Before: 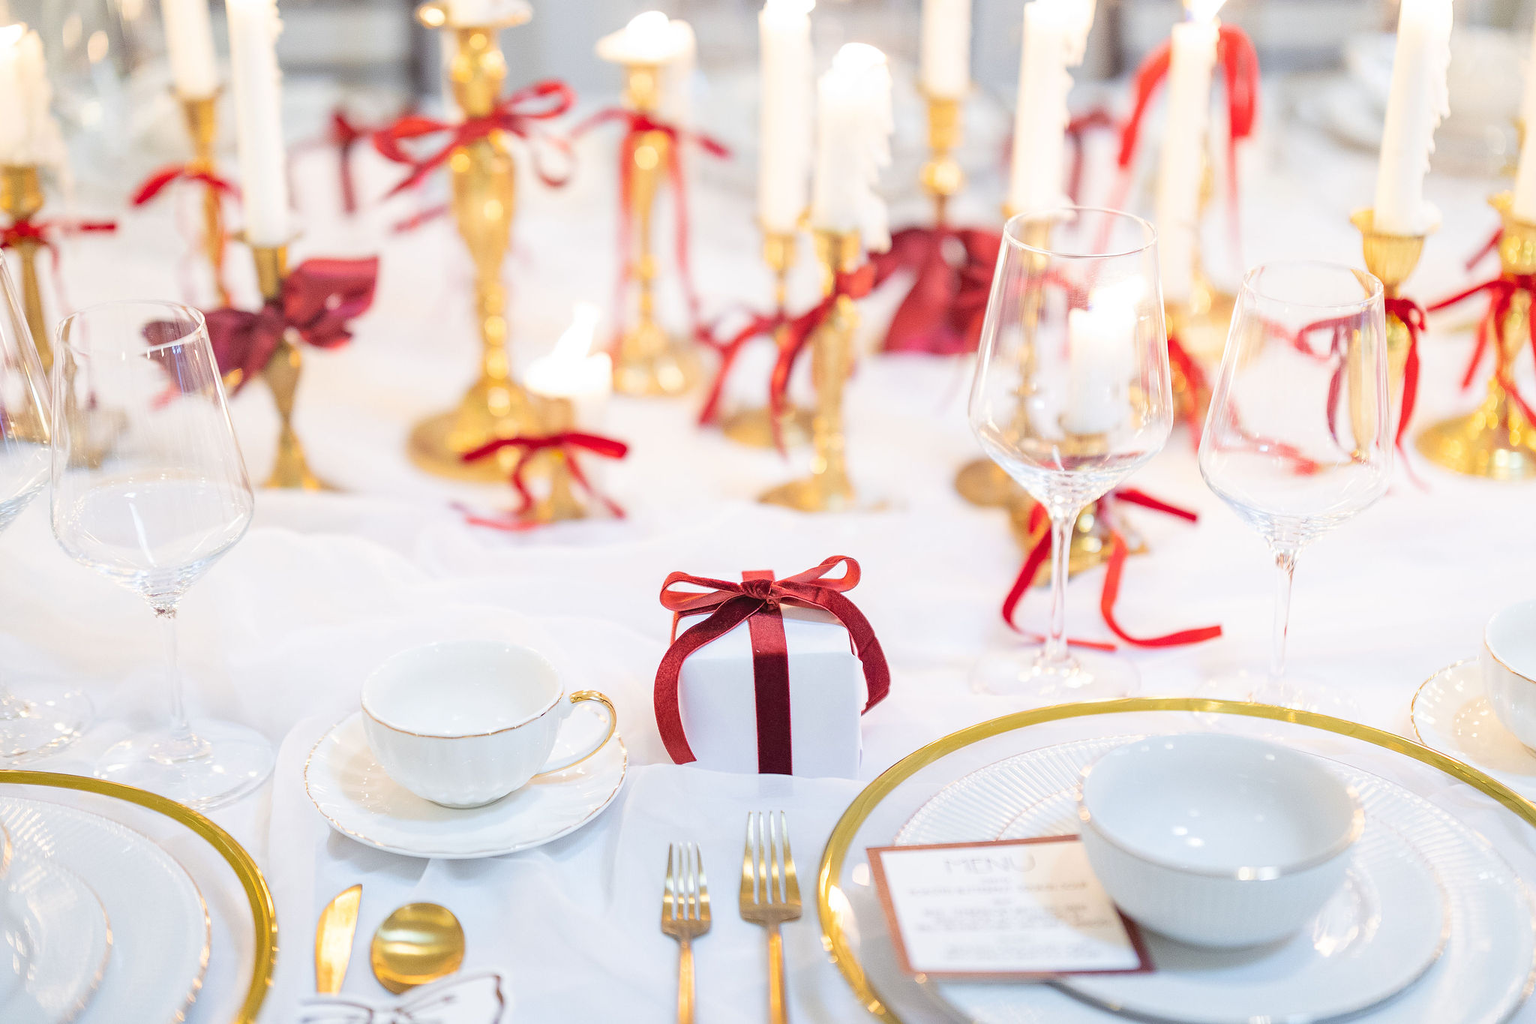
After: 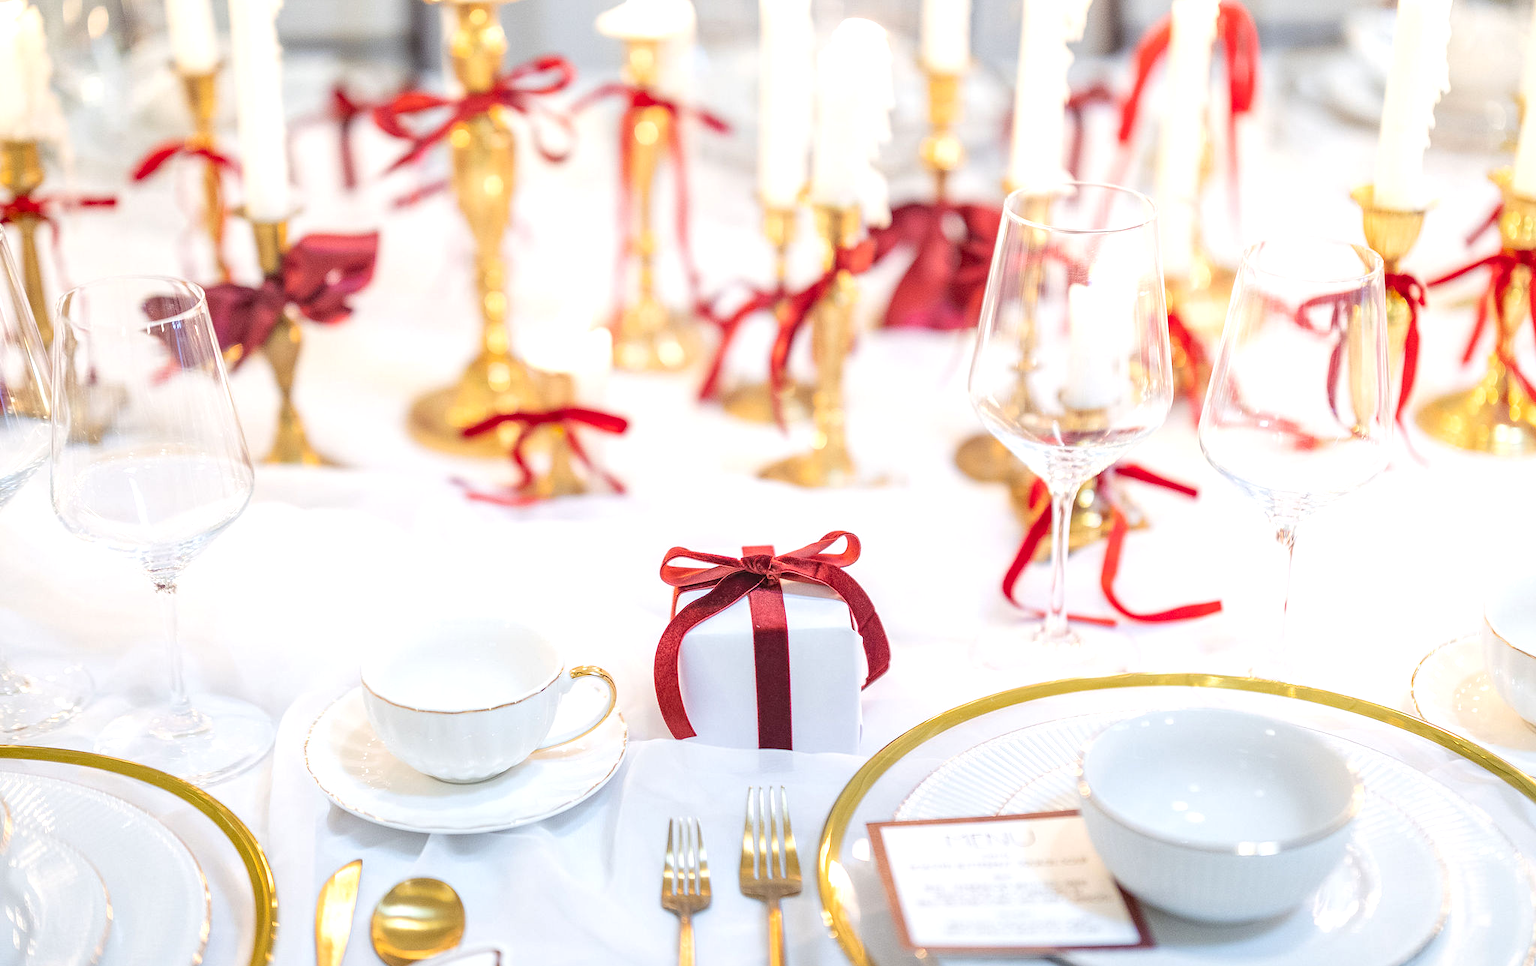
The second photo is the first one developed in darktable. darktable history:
crop and rotate: top 2.479%, bottom 3.018%
exposure: exposure 0.197 EV, compensate highlight preservation false
local contrast: on, module defaults
